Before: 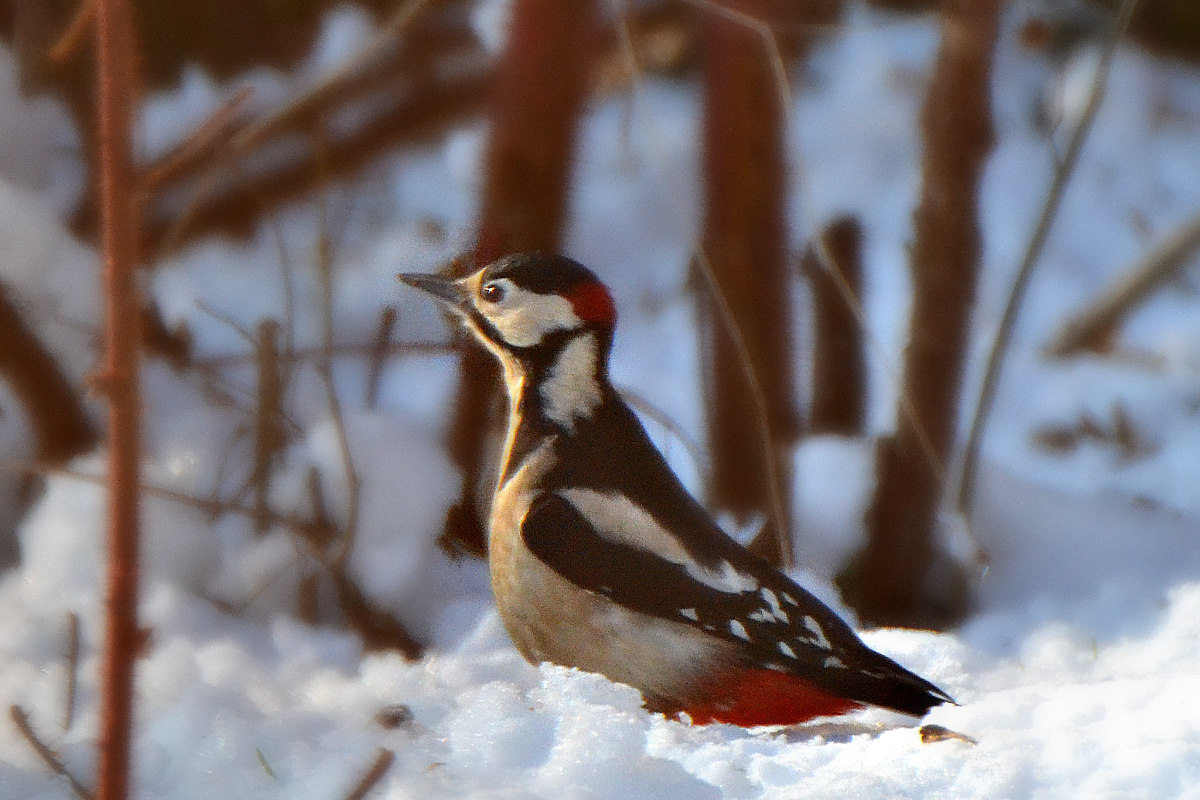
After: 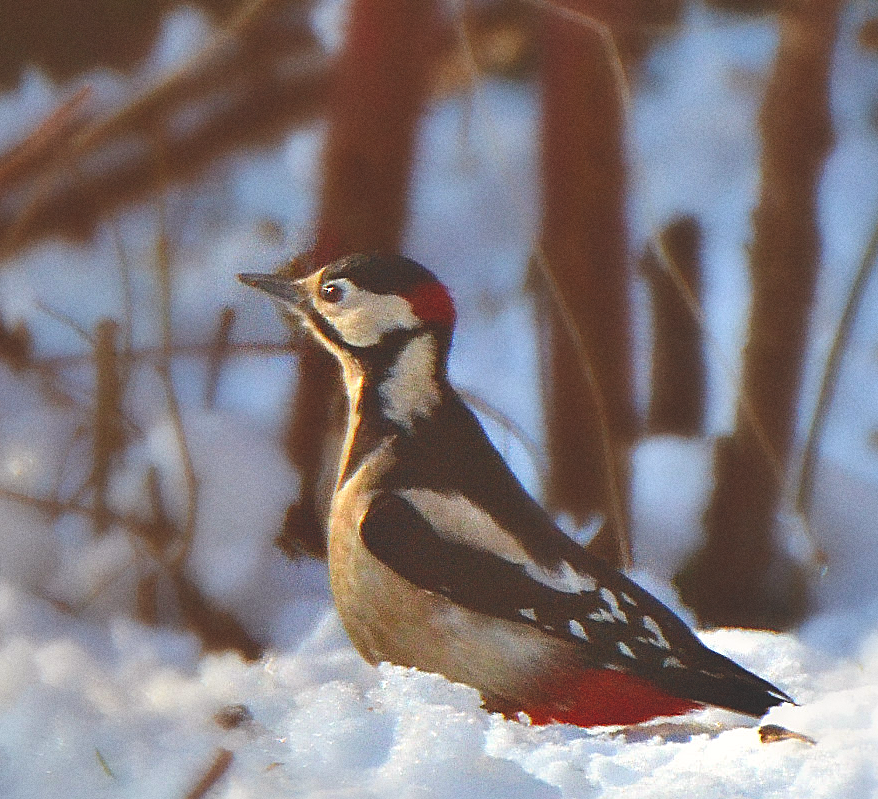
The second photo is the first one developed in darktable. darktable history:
crop: left 13.443%, right 13.31%
exposure: black level correction -0.03, compensate highlight preservation false
velvia: on, module defaults
color balance rgb: perceptual saturation grading › global saturation 20%, perceptual saturation grading › highlights -25%, perceptual saturation grading › shadows 25%
white balance: red 1.009, blue 0.985
grain: coarseness 0.09 ISO
sharpen: on, module defaults
